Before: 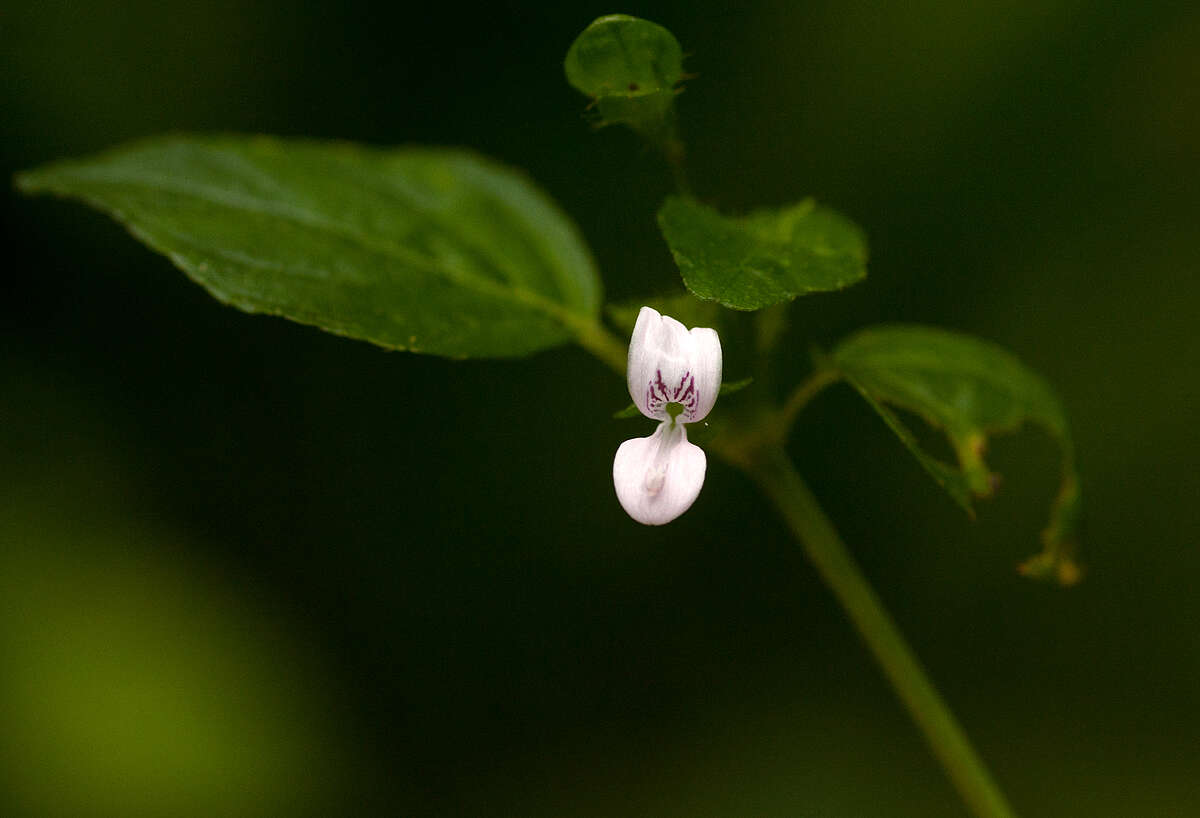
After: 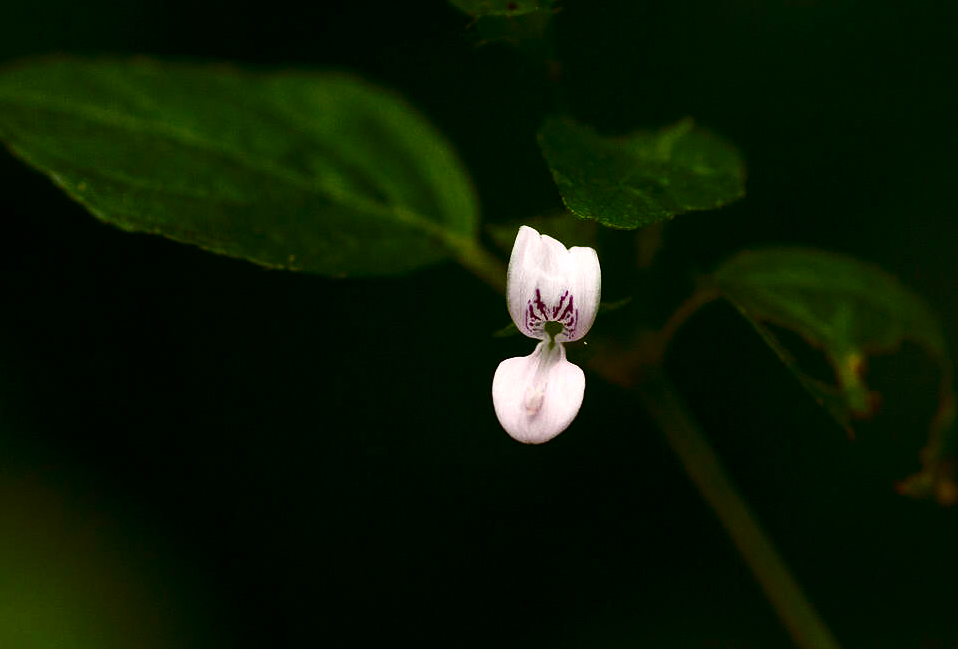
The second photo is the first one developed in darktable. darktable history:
crop and rotate: left 10.122%, top 9.965%, right 10.008%, bottom 10.594%
contrast brightness saturation: contrast 0.218, brightness -0.182, saturation 0.238
